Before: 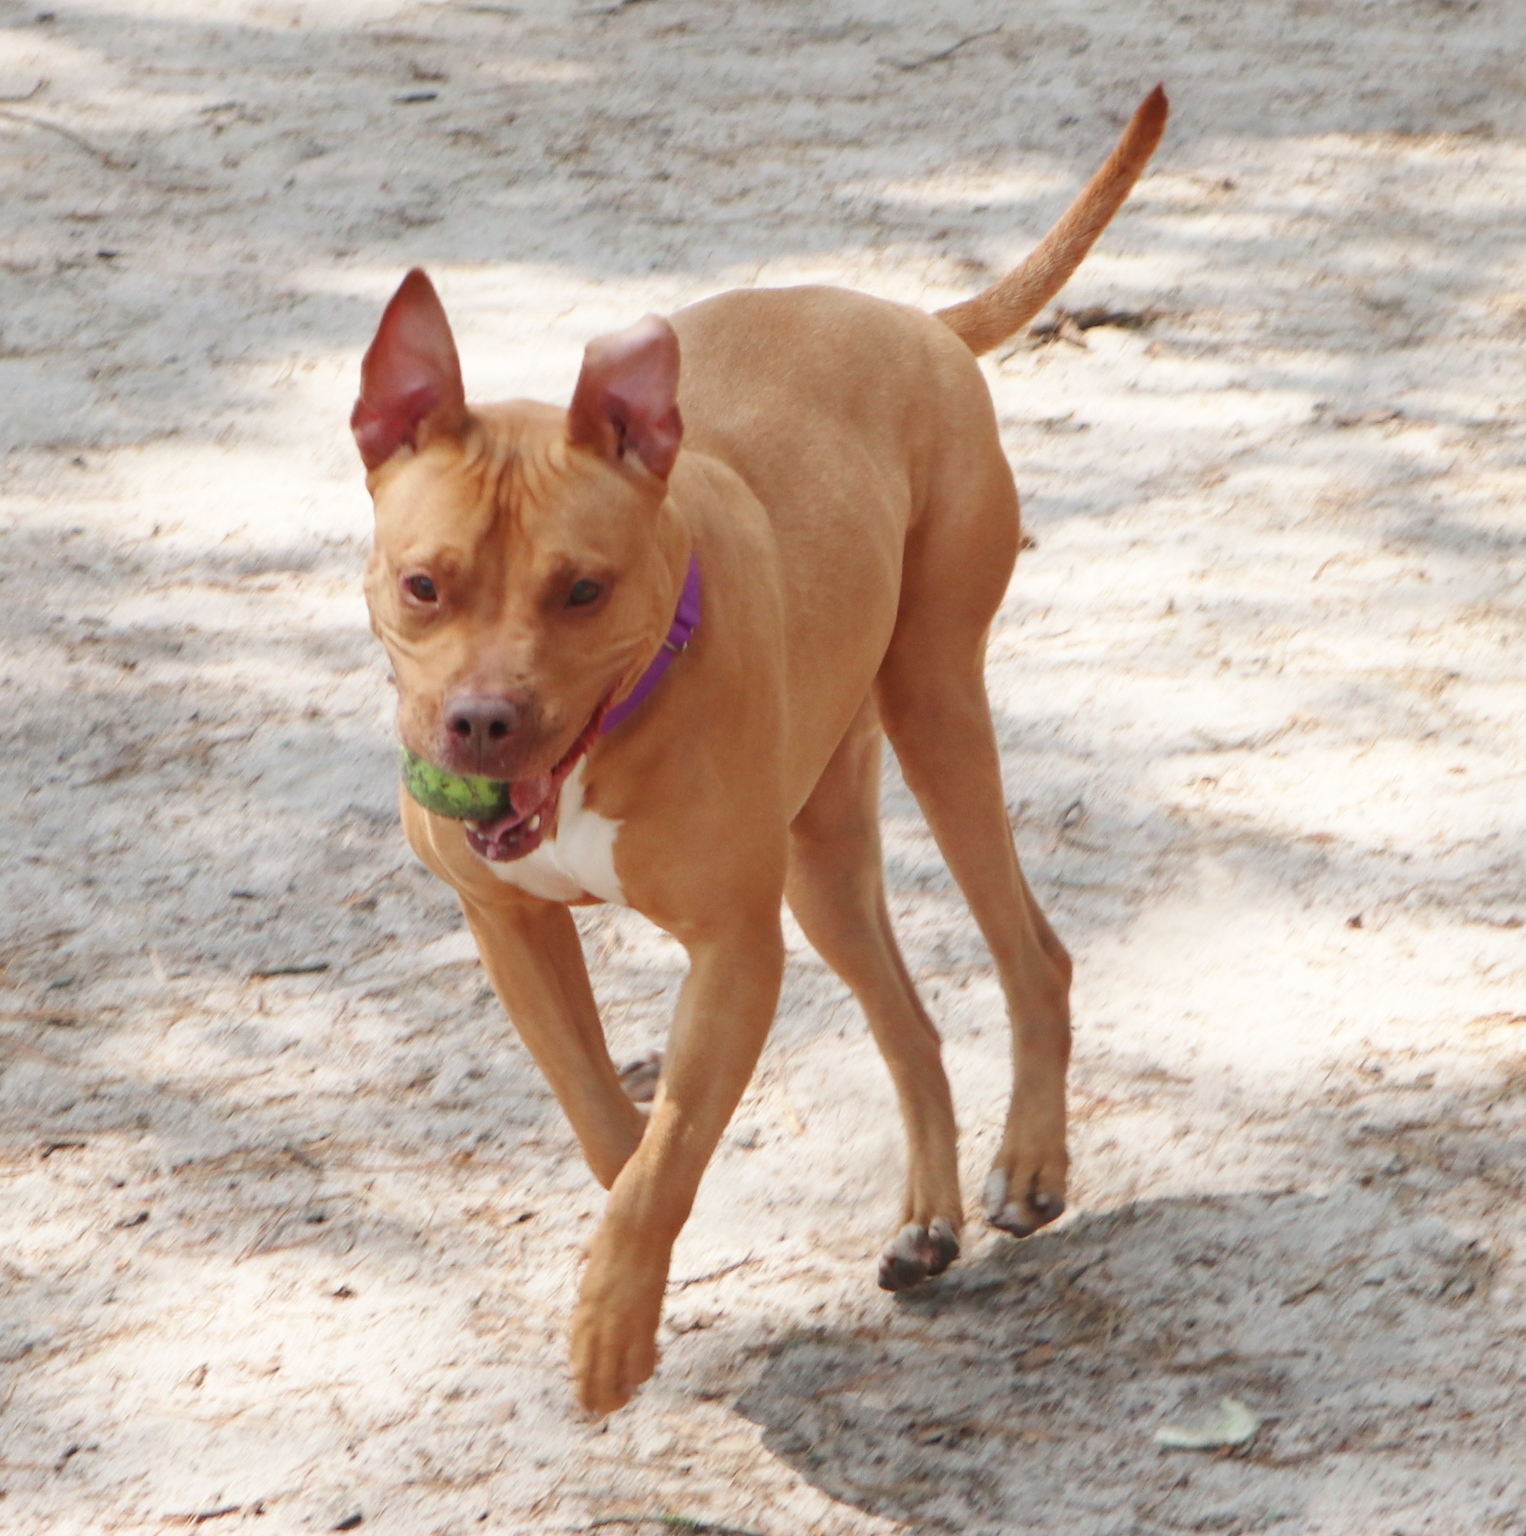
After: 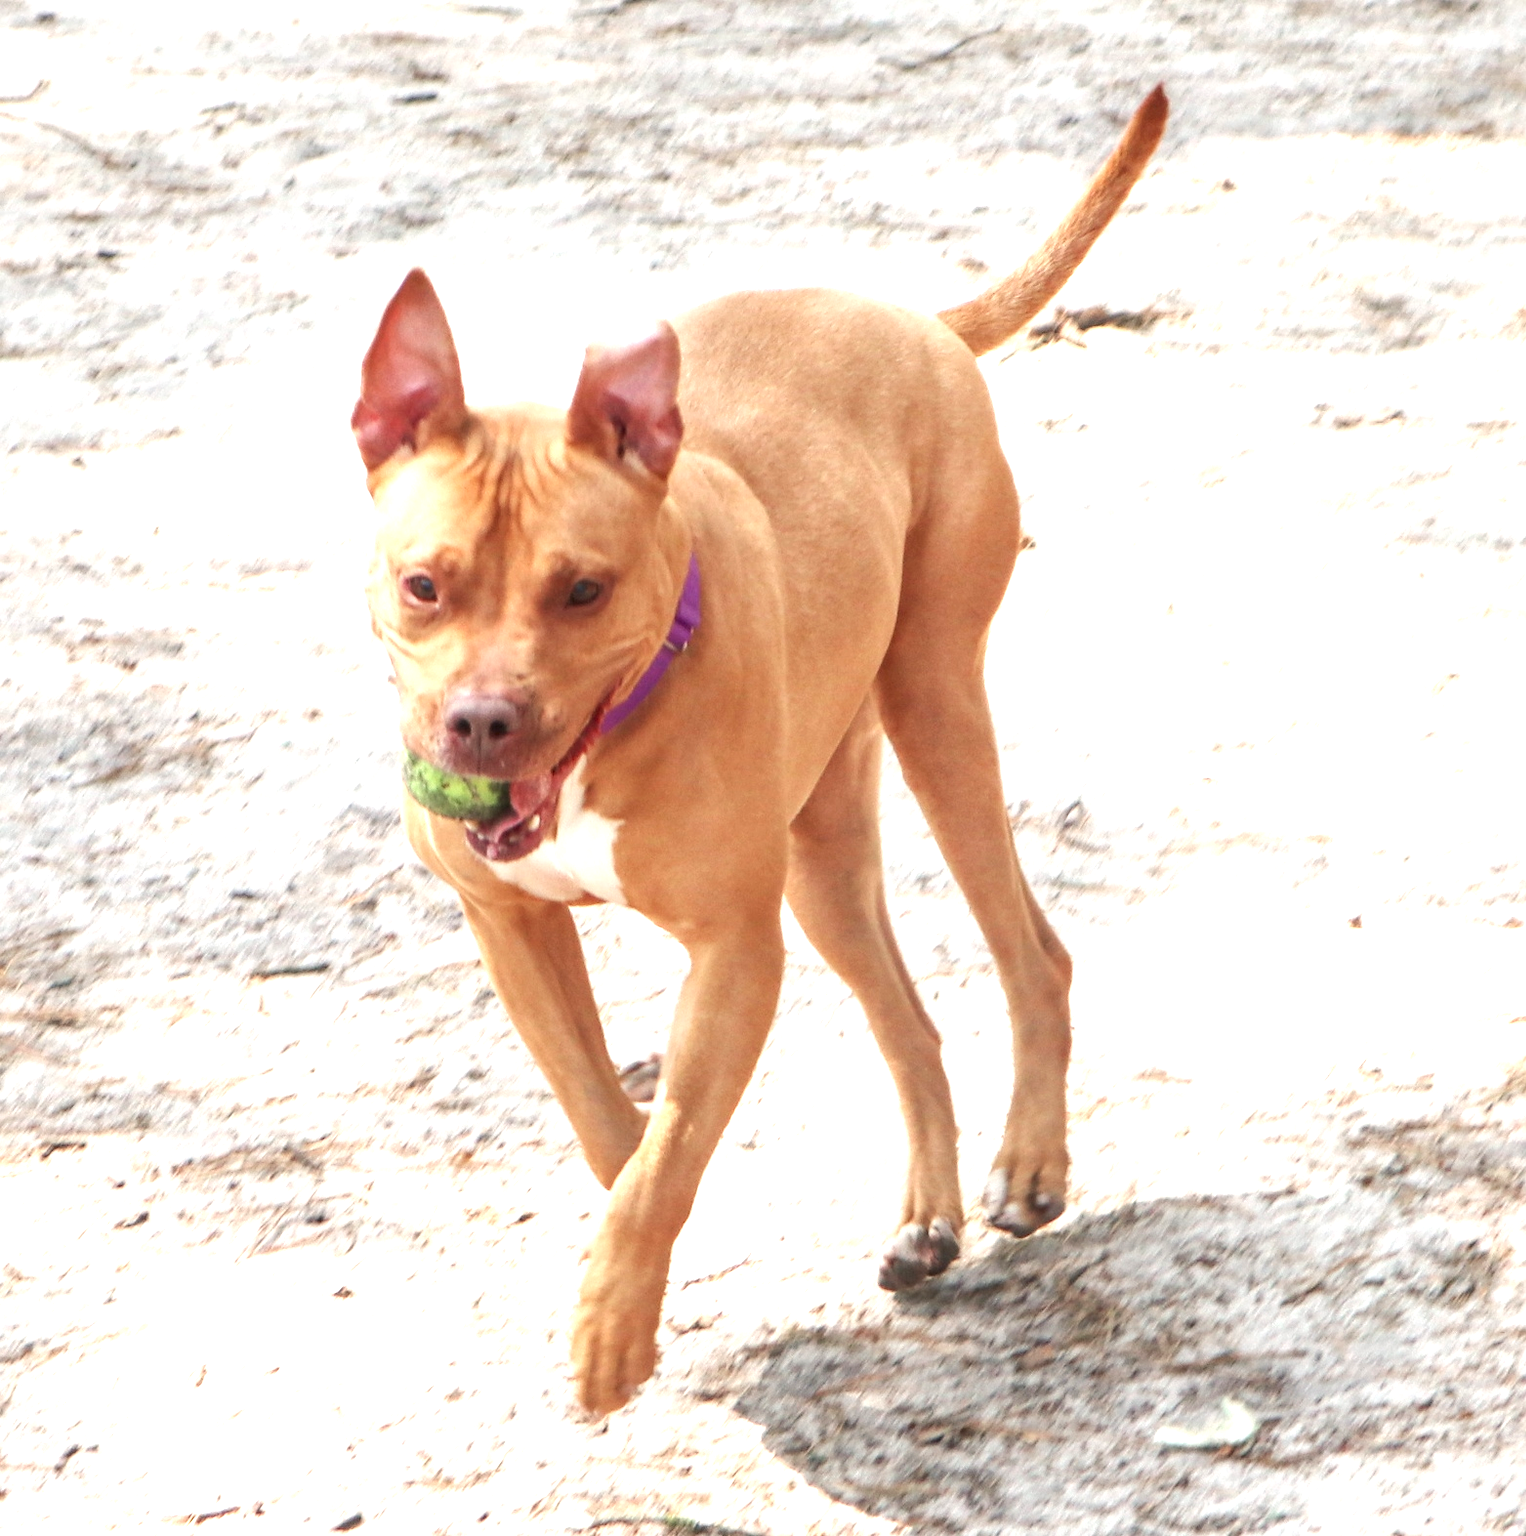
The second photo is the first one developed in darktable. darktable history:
contrast brightness saturation: saturation -0.052
local contrast: detail 130%
exposure: black level correction 0, exposure 1.099 EV, compensate highlight preservation false
